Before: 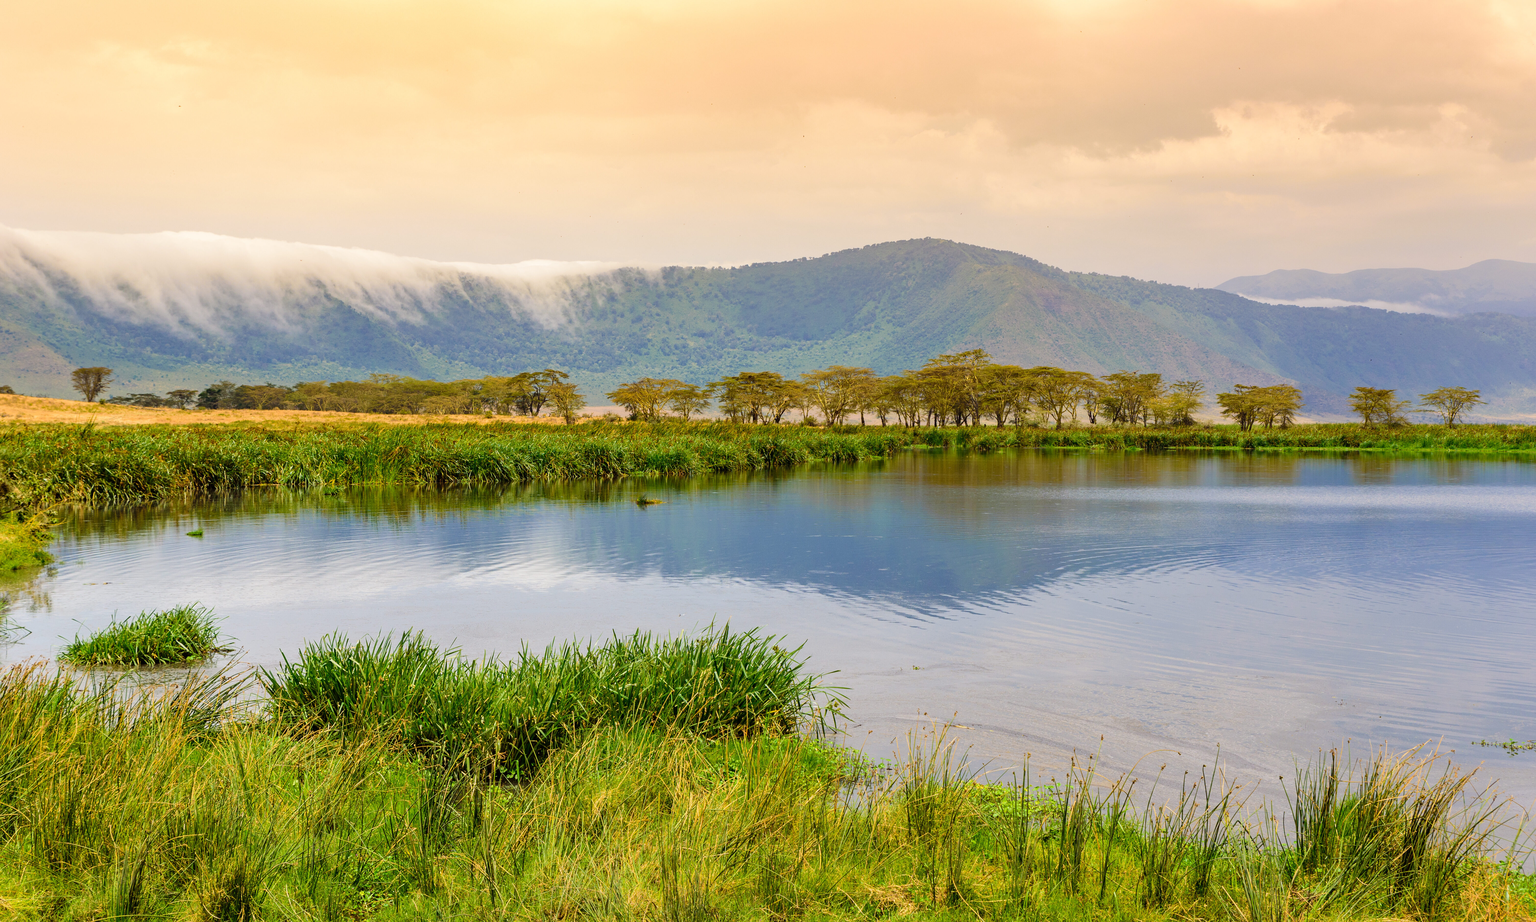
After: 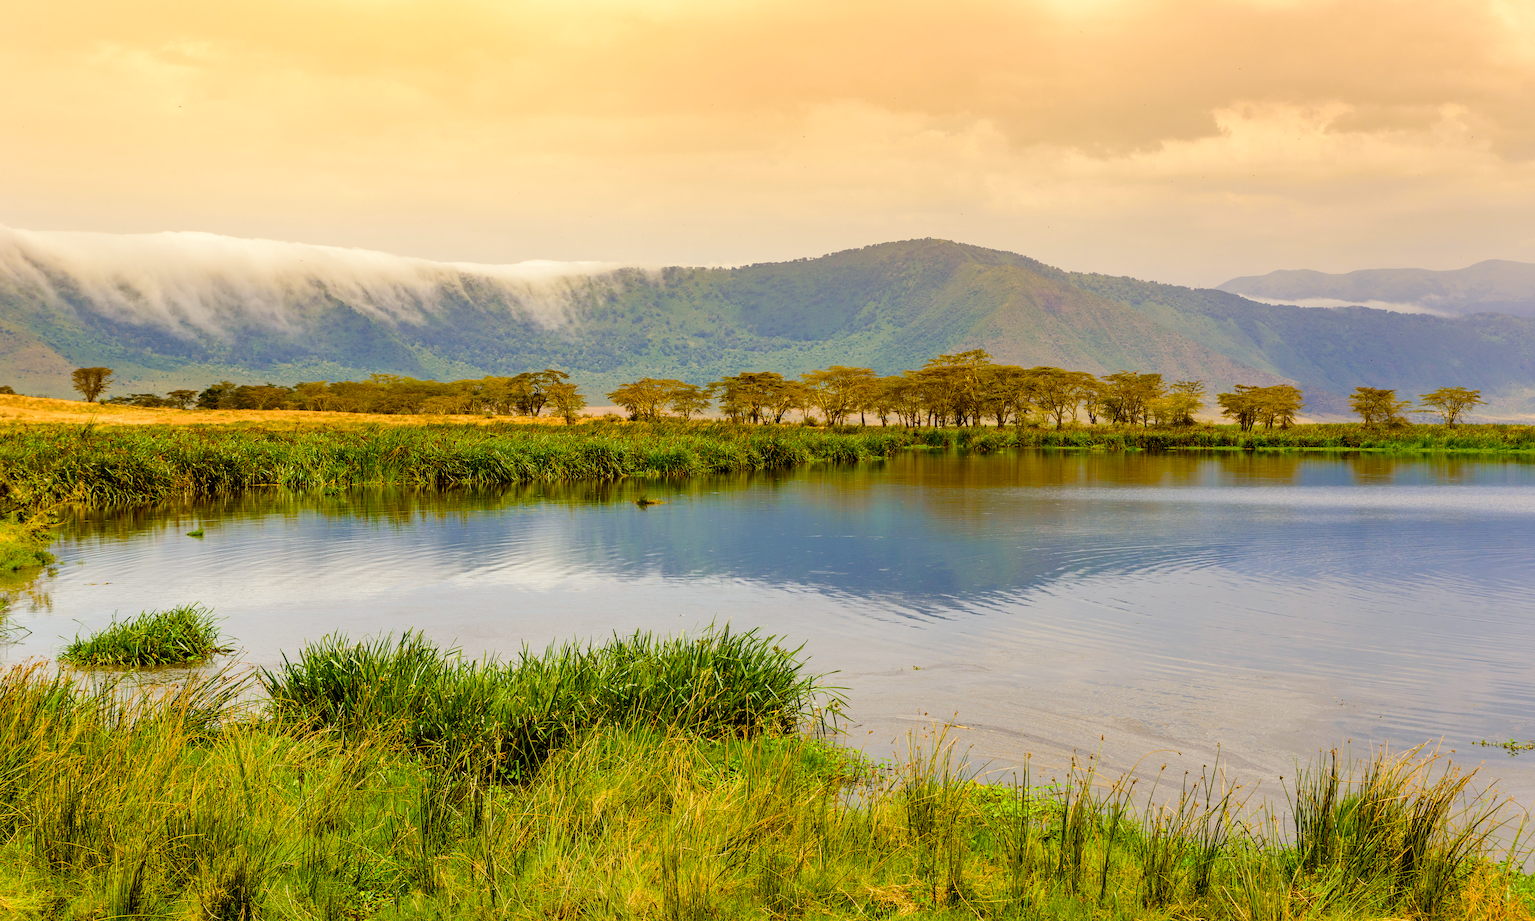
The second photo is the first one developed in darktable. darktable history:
color balance rgb: shadows lift › luminance -20.221%, power › chroma 2.497%, power › hue 67.5°, global offset › luminance -0.494%, linear chroma grading › global chroma 1.795%, linear chroma grading › mid-tones -0.61%, perceptual saturation grading › global saturation 26.944%, perceptual saturation grading › highlights -28.804%, perceptual saturation grading › mid-tones 15.36%, perceptual saturation grading › shadows 34.454%, global vibrance 9.909%
